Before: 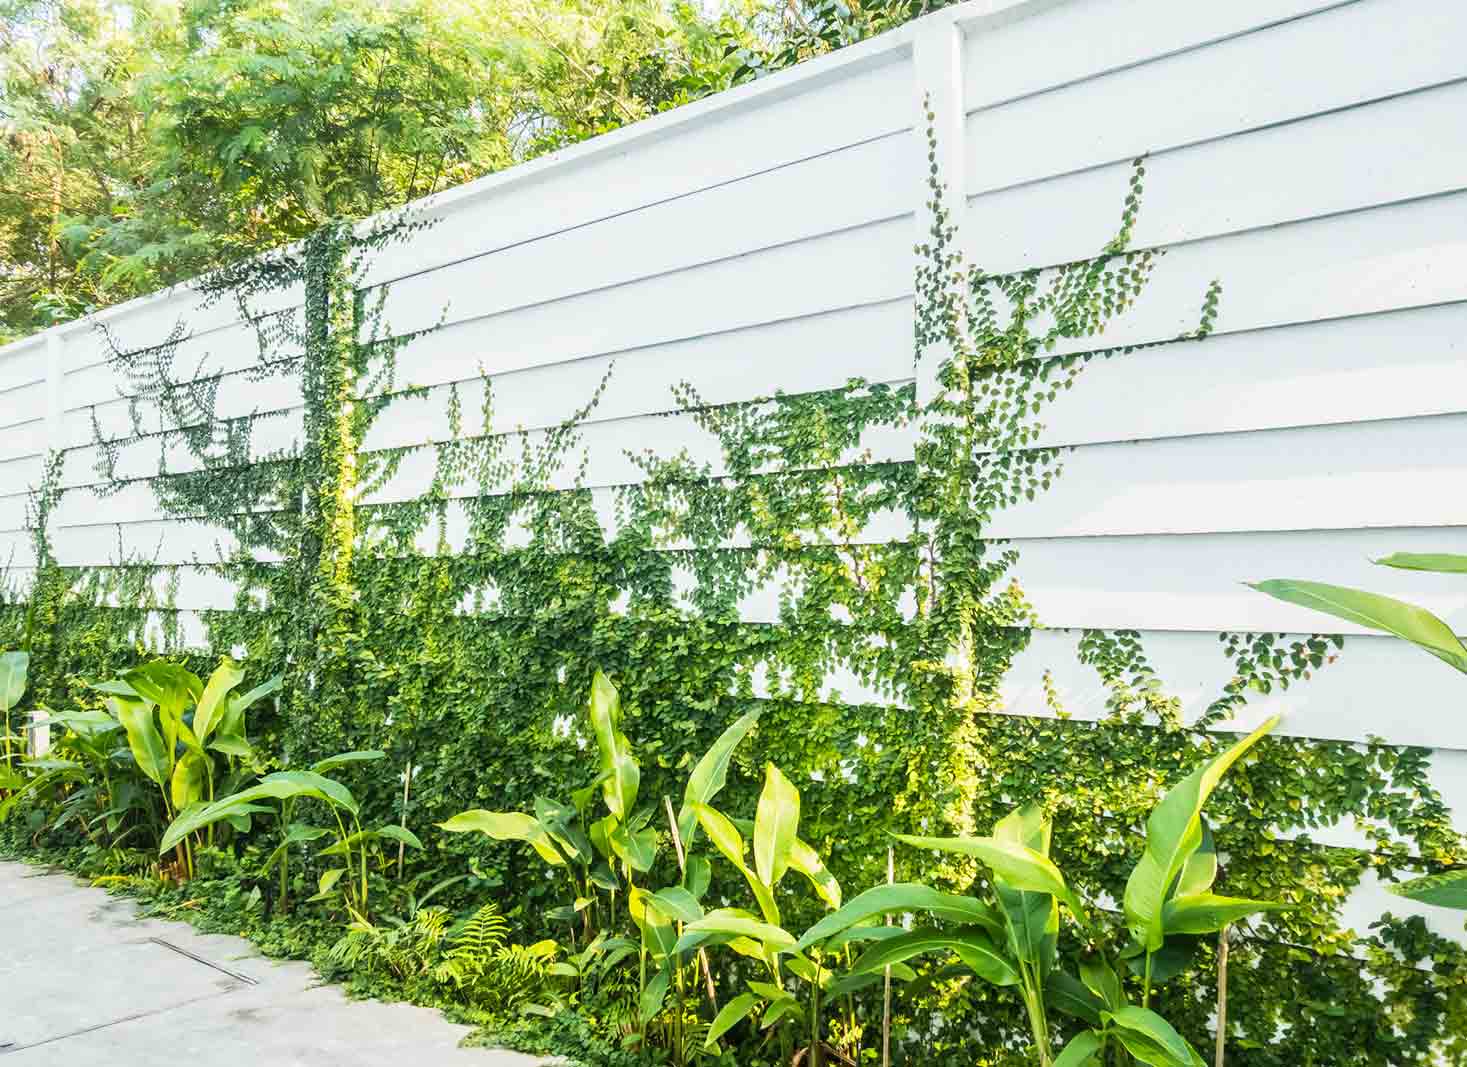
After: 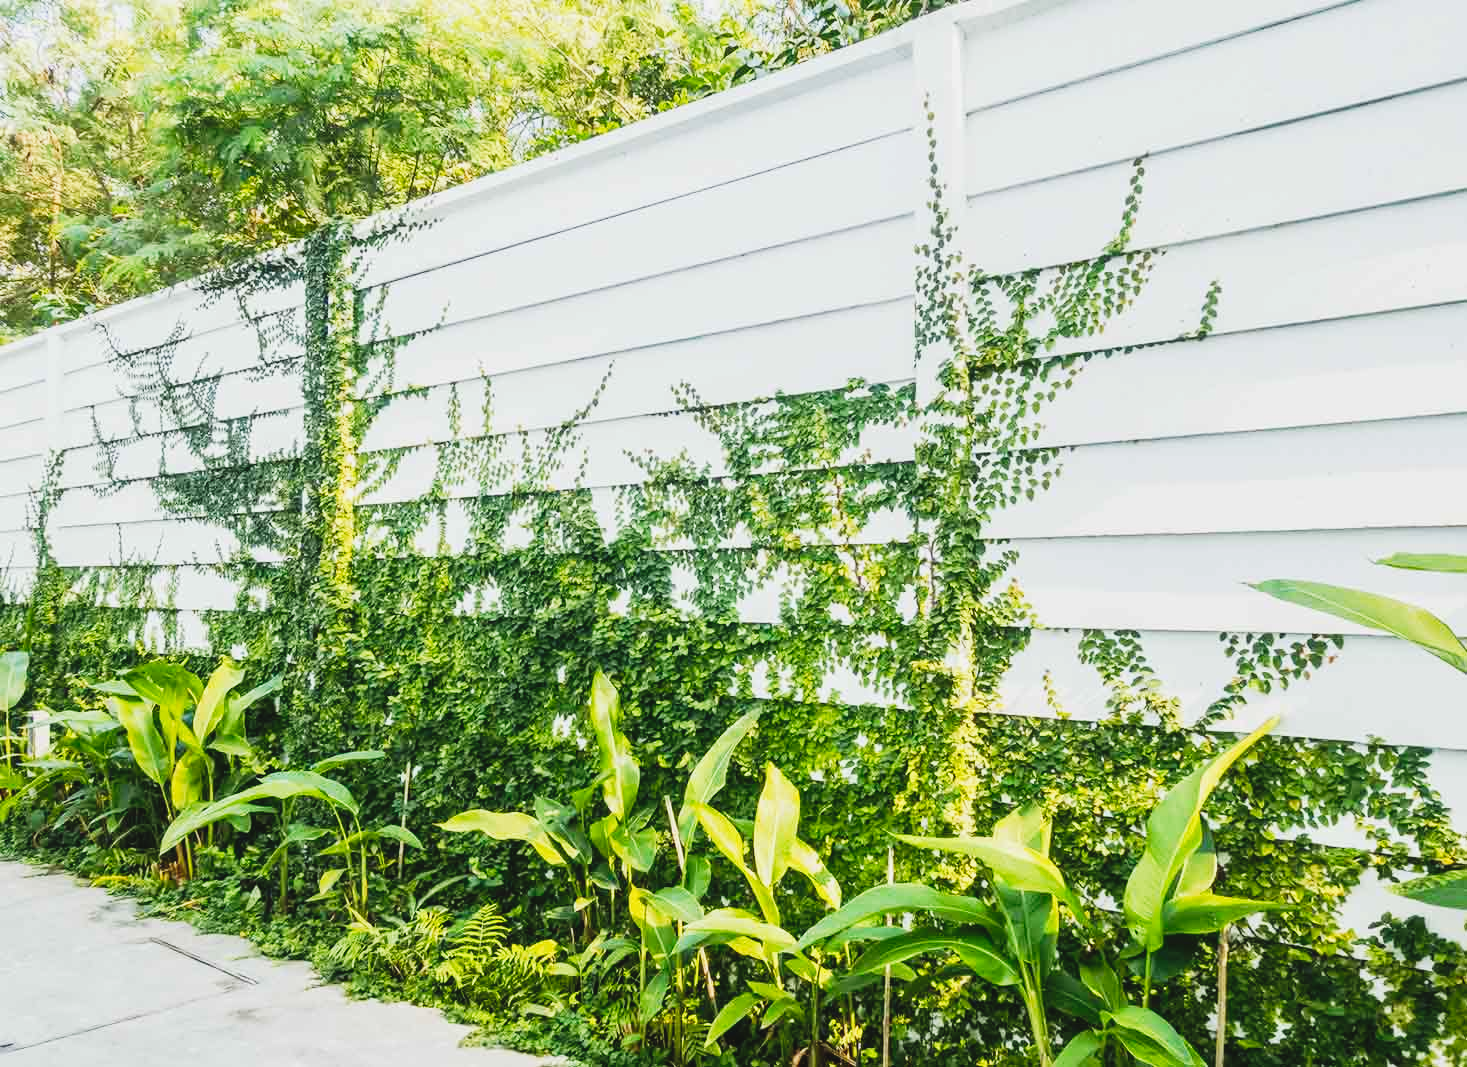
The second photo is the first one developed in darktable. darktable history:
tone curve: curves: ch0 [(0, 0.047) (0.15, 0.127) (0.46, 0.466) (0.751, 0.788) (1, 0.961)]; ch1 [(0, 0) (0.43, 0.408) (0.476, 0.469) (0.505, 0.501) (0.553, 0.557) (0.592, 0.58) (0.631, 0.625) (1, 1)]; ch2 [(0, 0) (0.505, 0.495) (0.55, 0.557) (0.583, 0.573) (1, 1)], preserve colors none
